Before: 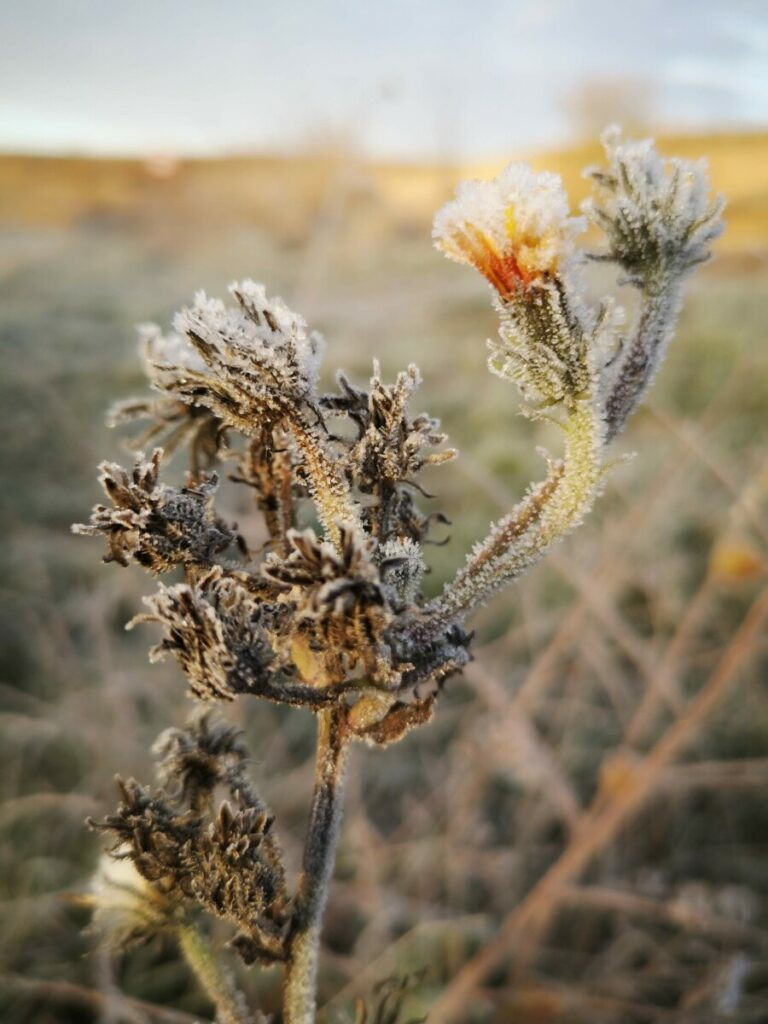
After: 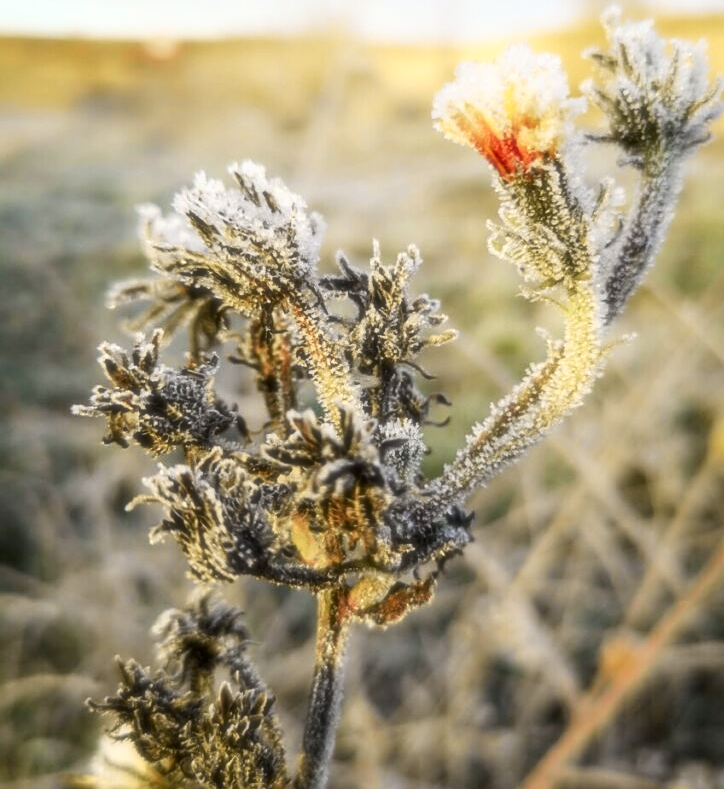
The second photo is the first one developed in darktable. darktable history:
sharpen: on, module defaults
soften: size 19.52%, mix 20.32%
local contrast: on, module defaults
crop and rotate: angle 0.03°, top 11.643%, right 5.651%, bottom 11.189%
tone curve: curves: ch0 [(0, 0.024) (0.049, 0.038) (0.176, 0.162) (0.311, 0.337) (0.416, 0.471) (0.565, 0.658) (0.817, 0.911) (1, 1)]; ch1 [(0, 0) (0.339, 0.358) (0.445, 0.439) (0.476, 0.47) (0.504, 0.504) (0.53, 0.511) (0.557, 0.558) (0.627, 0.664) (0.728, 0.786) (1, 1)]; ch2 [(0, 0) (0.327, 0.324) (0.417, 0.44) (0.46, 0.453) (0.502, 0.504) (0.526, 0.52) (0.549, 0.561) (0.619, 0.657) (0.76, 0.765) (1, 1)], color space Lab, independent channels, preserve colors none
